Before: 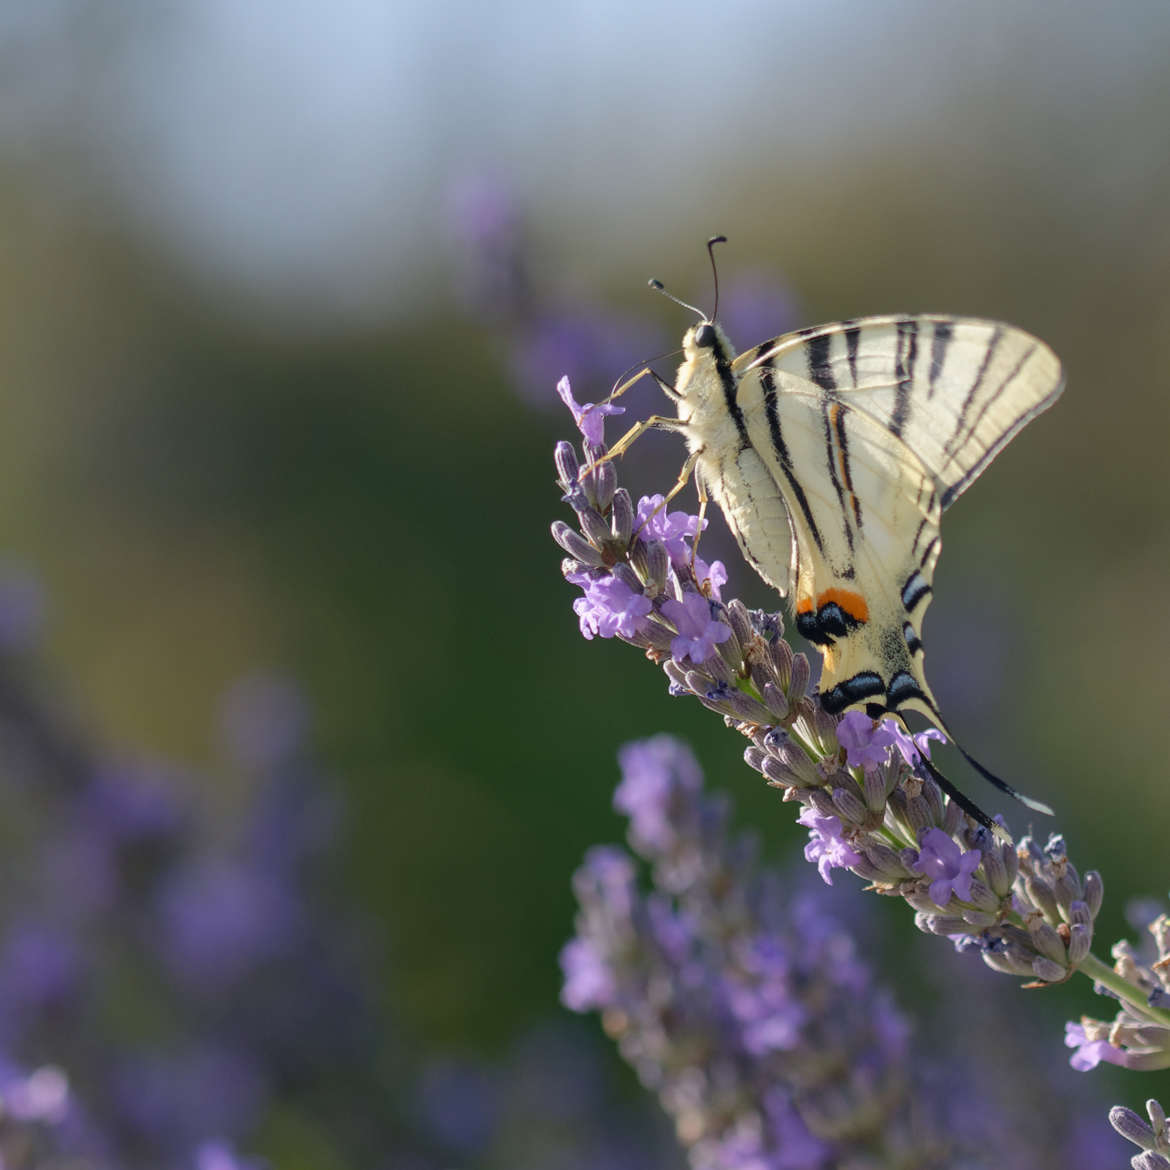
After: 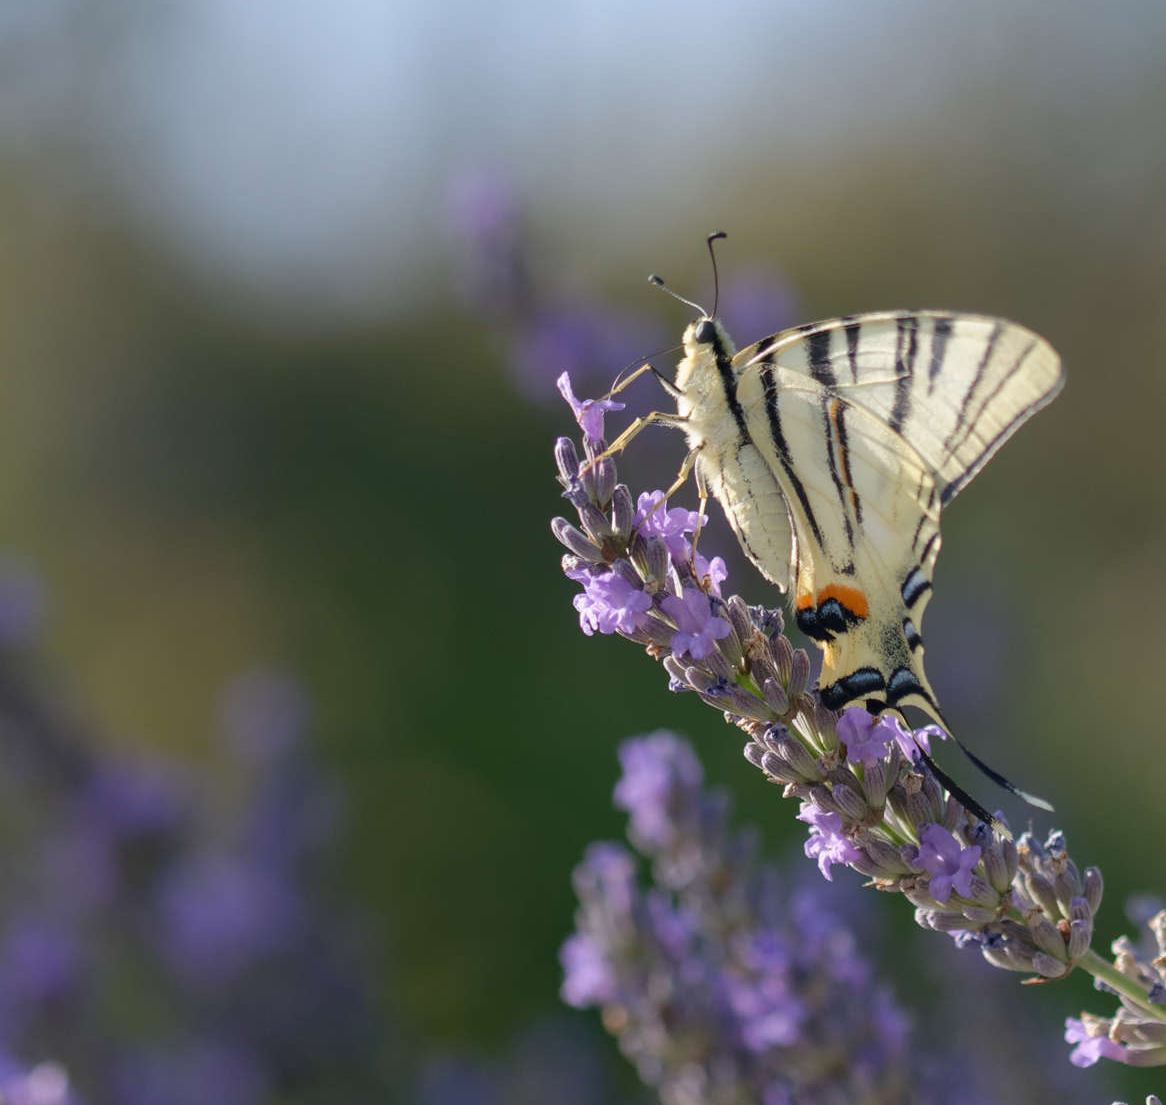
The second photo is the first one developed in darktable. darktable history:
crop: top 0.415%, right 0.261%, bottom 5.083%
